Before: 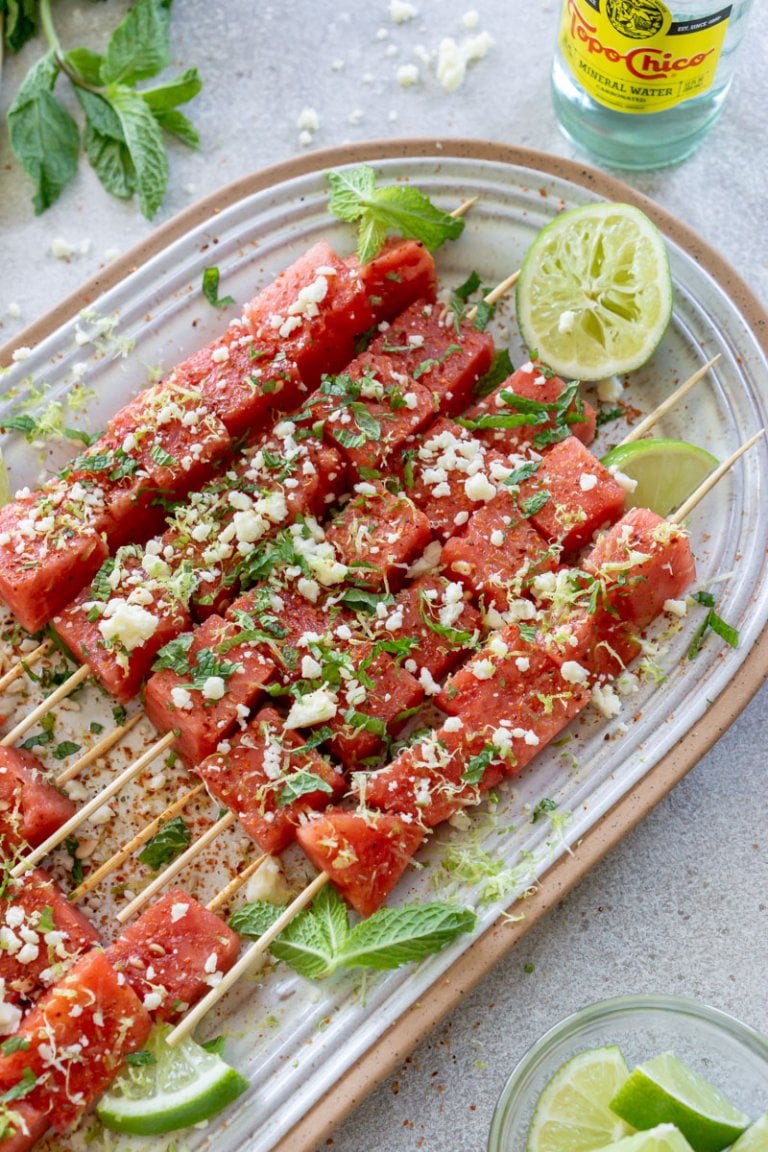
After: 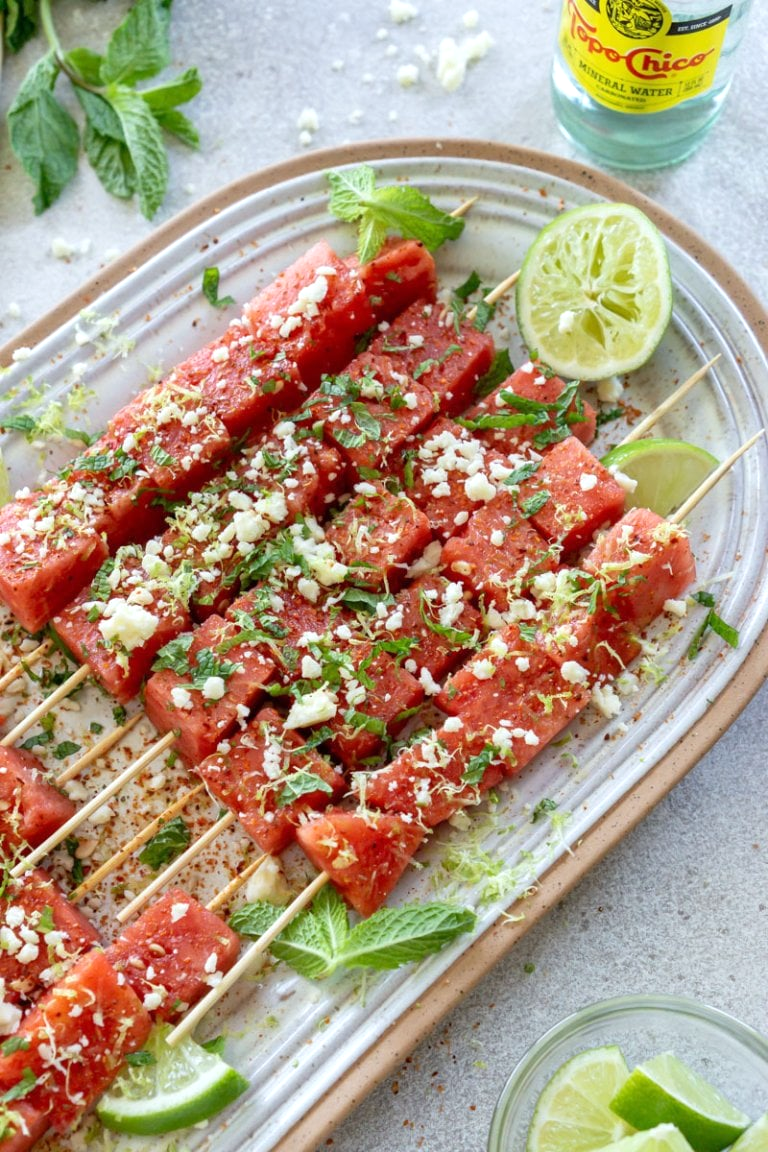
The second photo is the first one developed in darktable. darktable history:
exposure: exposure 0.2 EV, compensate highlight preservation false
white balance: red 0.978, blue 0.999
